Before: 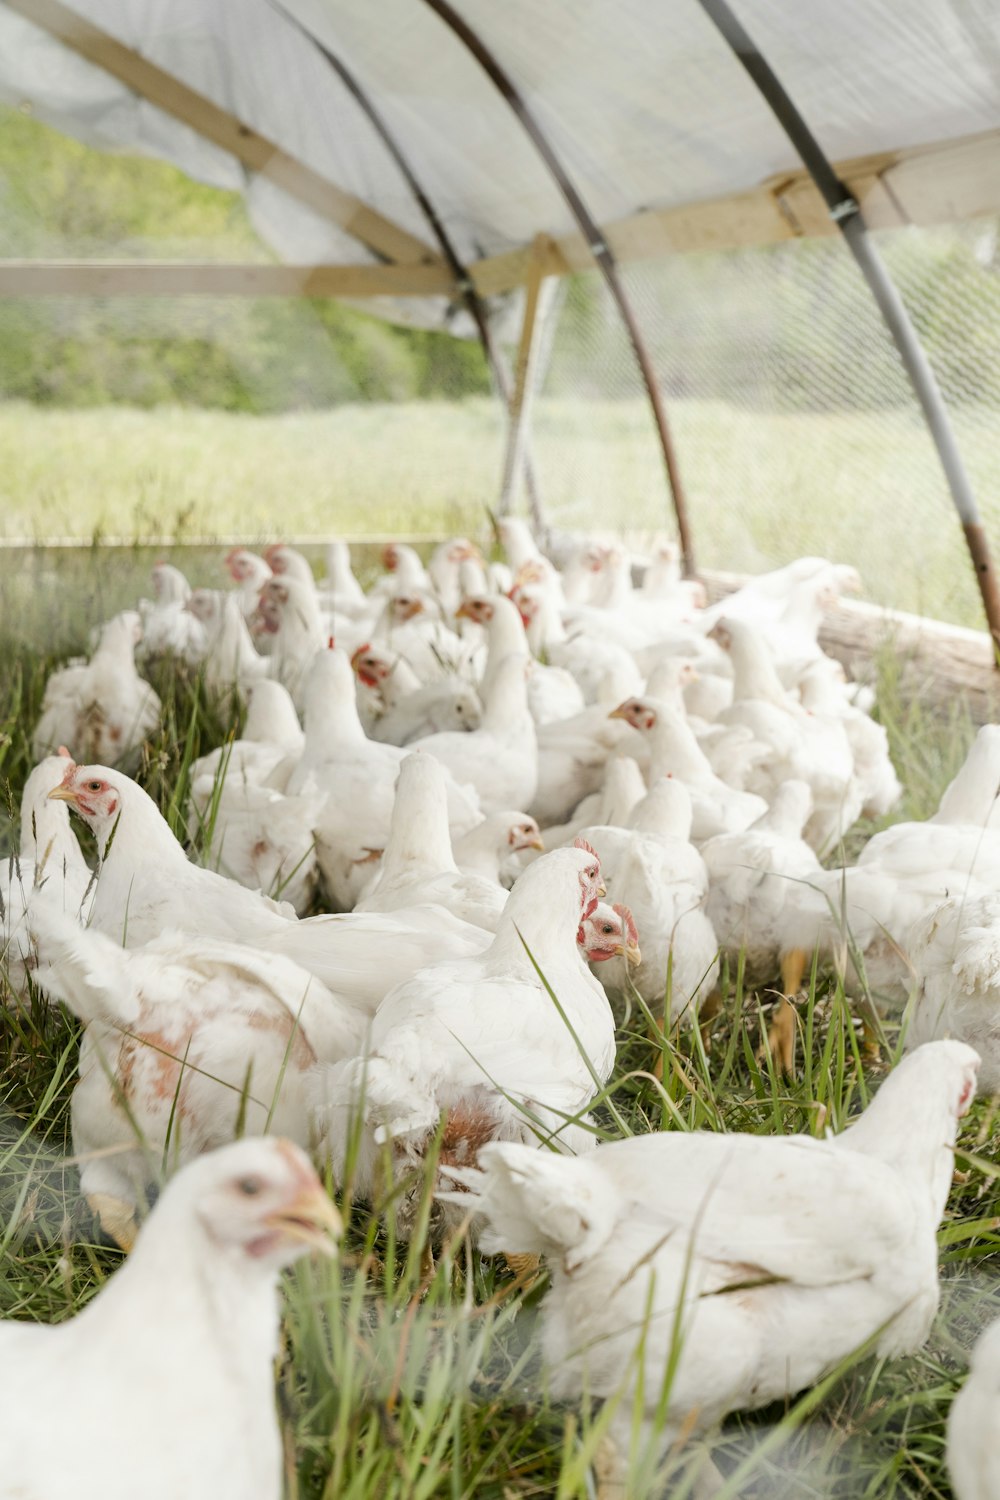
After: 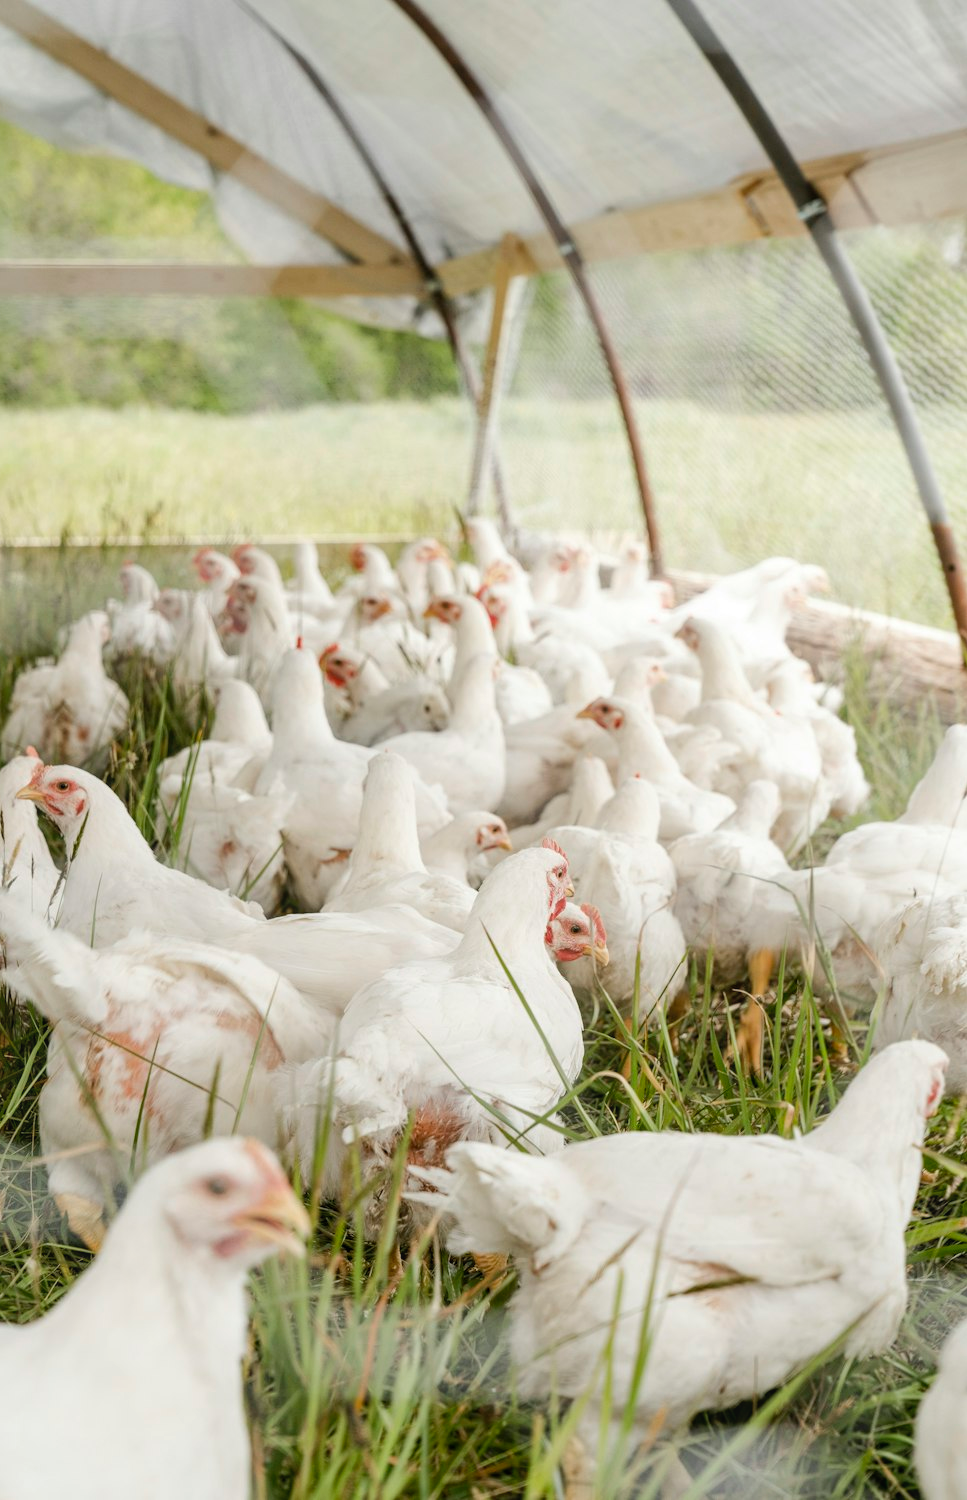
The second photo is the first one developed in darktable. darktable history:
crop and rotate: left 3.238%
local contrast: detail 110%
